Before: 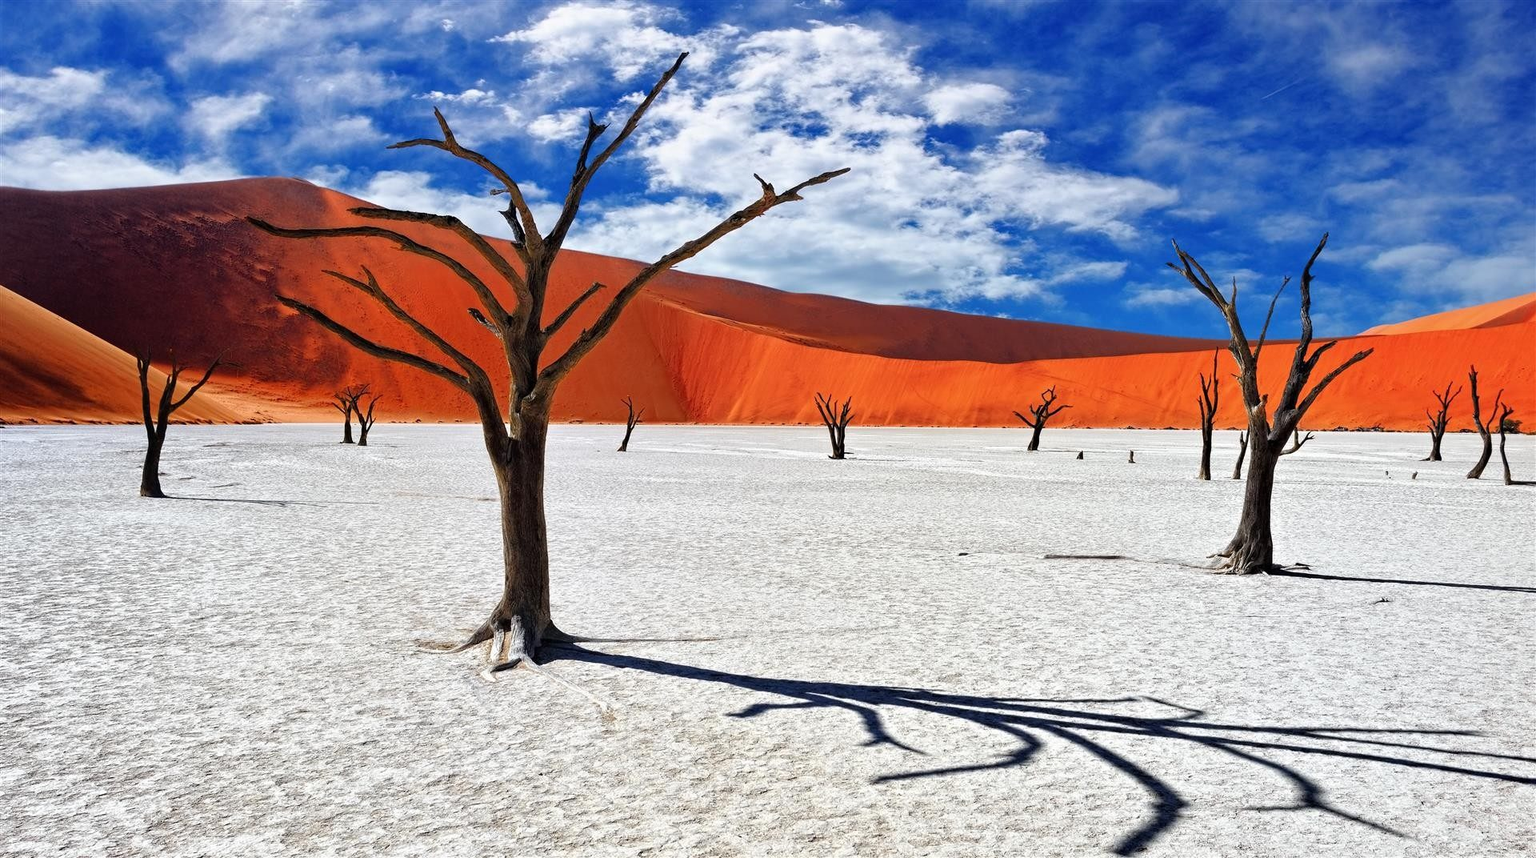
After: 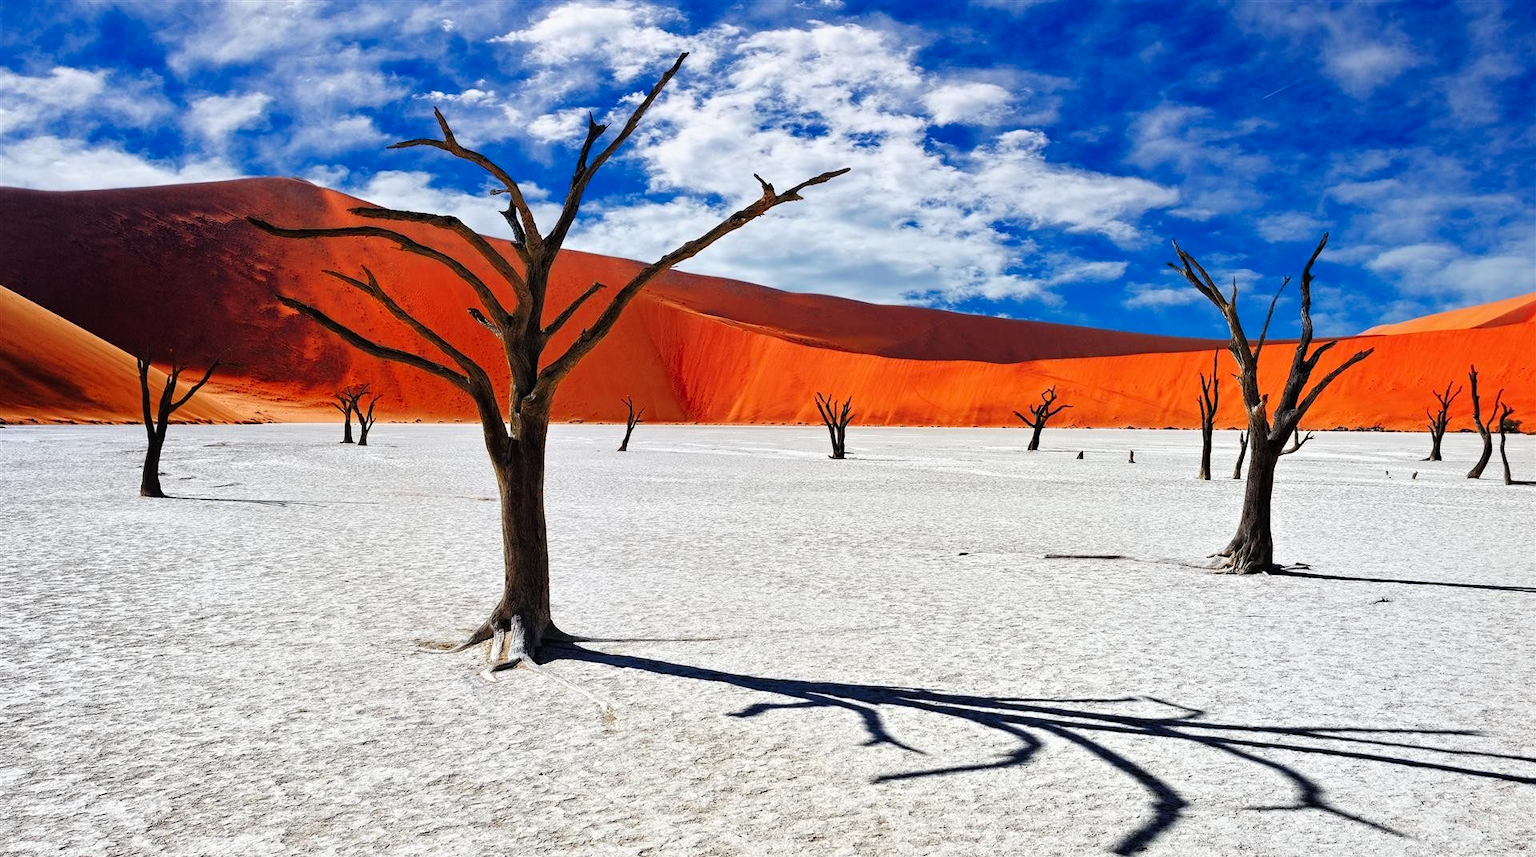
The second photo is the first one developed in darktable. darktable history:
tone curve: curves: ch0 [(0, 0) (0.003, 0.013) (0.011, 0.016) (0.025, 0.023) (0.044, 0.036) (0.069, 0.051) (0.1, 0.076) (0.136, 0.107) (0.177, 0.145) (0.224, 0.186) (0.277, 0.246) (0.335, 0.311) (0.399, 0.378) (0.468, 0.462) (0.543, 0.548) (0.623, 0.636) (0.709, 0.728) (0.801, 0.816) (0.898, 0.9) (1, 1)], preserve colors none
